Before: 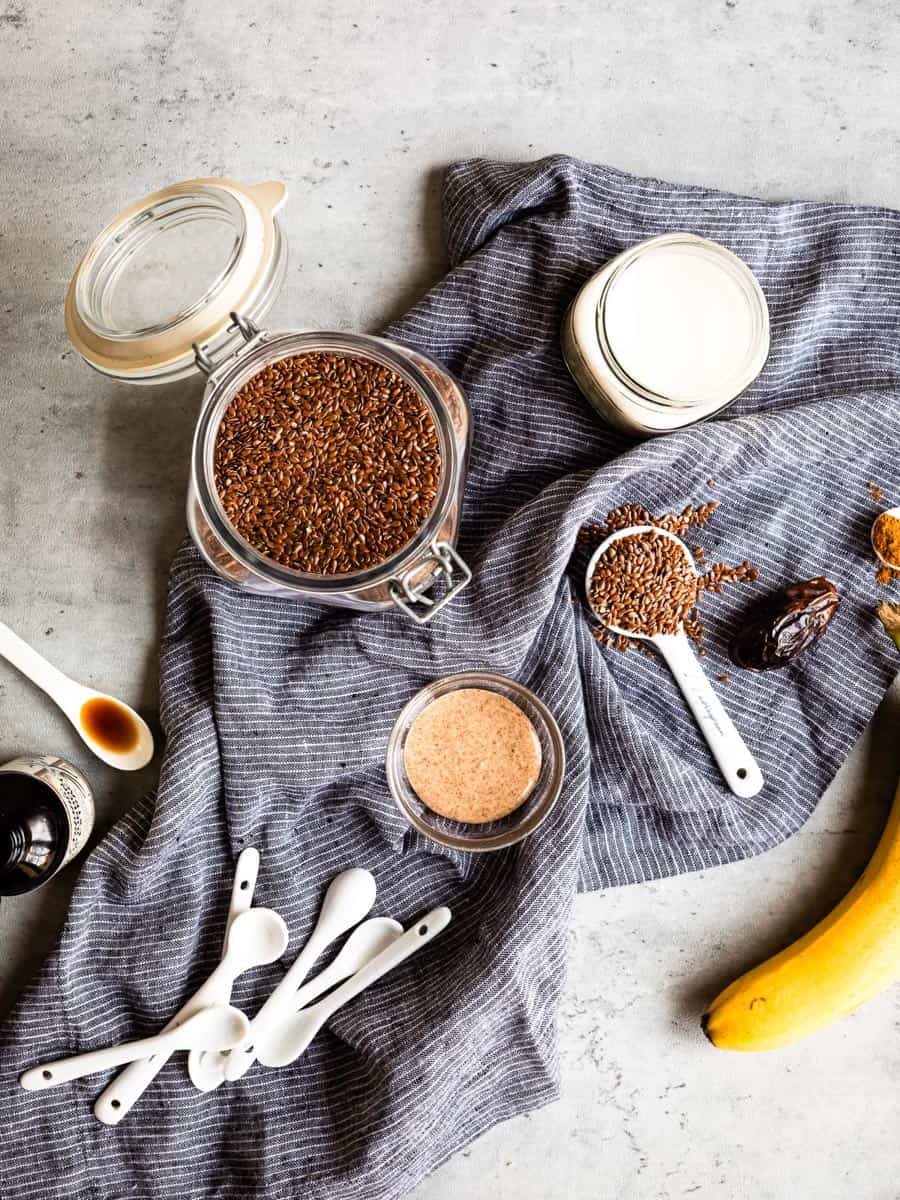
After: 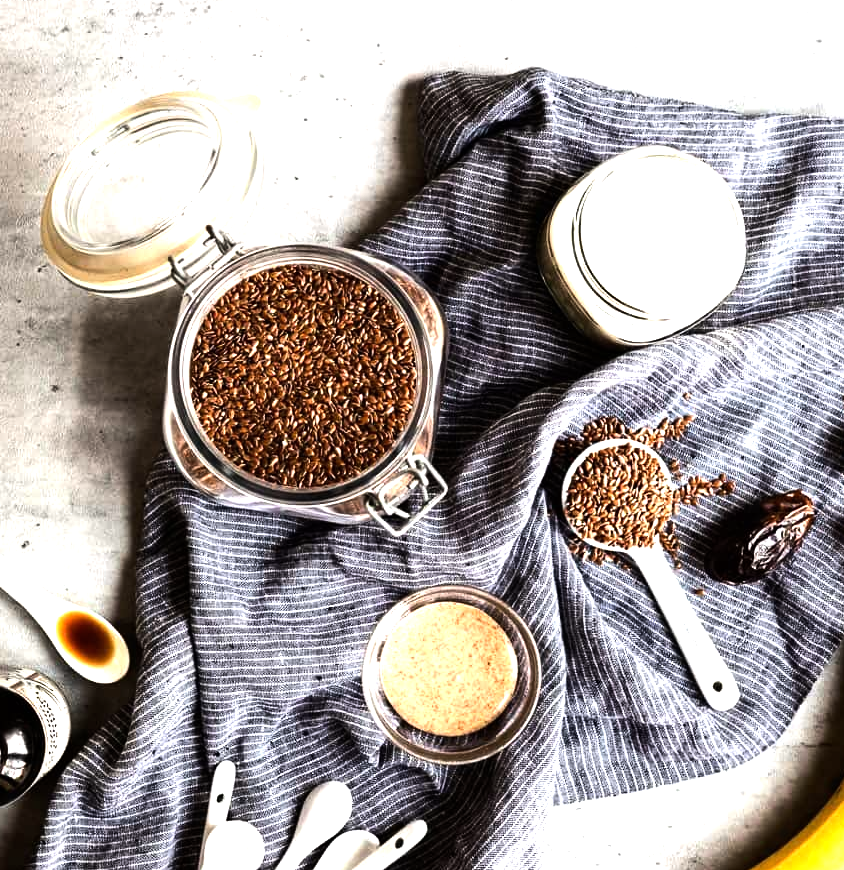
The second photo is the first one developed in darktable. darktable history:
tone equalizer: -8 EV -1.08 EV, -7 EV -1.01 EV, -6 EV -0.867 EV, -5 EV -0.578 EV, -3 EV 0.578 EV, -2 EV 0.867 EV, -1 EV 1.01 EV, +0 EV 1.08 EV, edges refinement/feathering 500, mask exposure compensation -1.57 EV, preserve details no
crop: left 2.737%, top 7.287%, right 3.421%, bottom 20.179%
